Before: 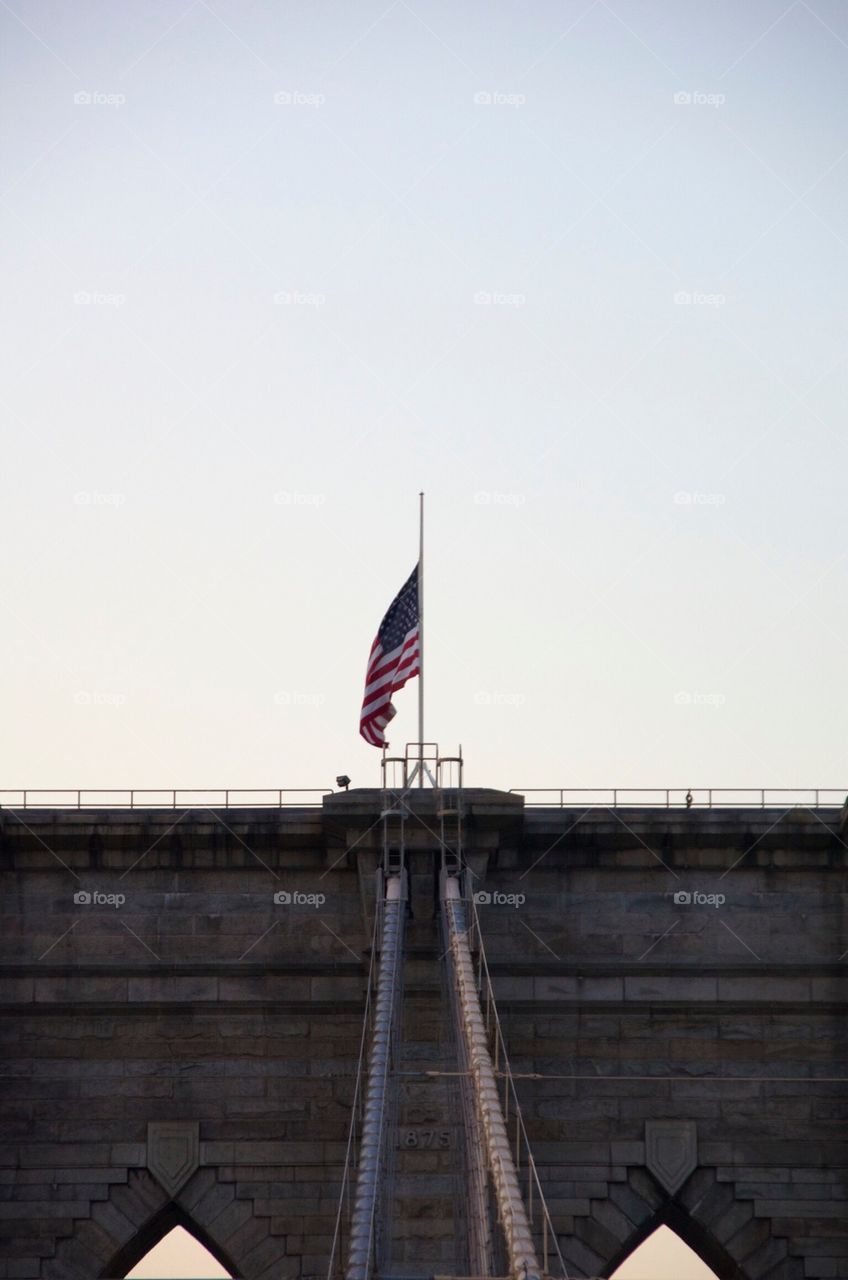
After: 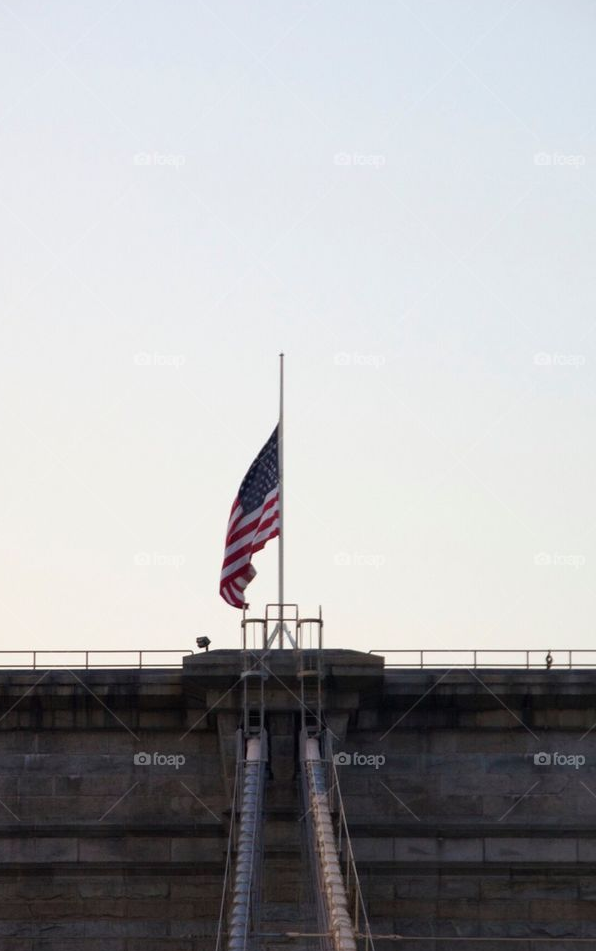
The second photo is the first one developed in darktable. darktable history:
crop and rotate: left 16.621%, top 10.927%, right 13.016%, bottom 14.724%
